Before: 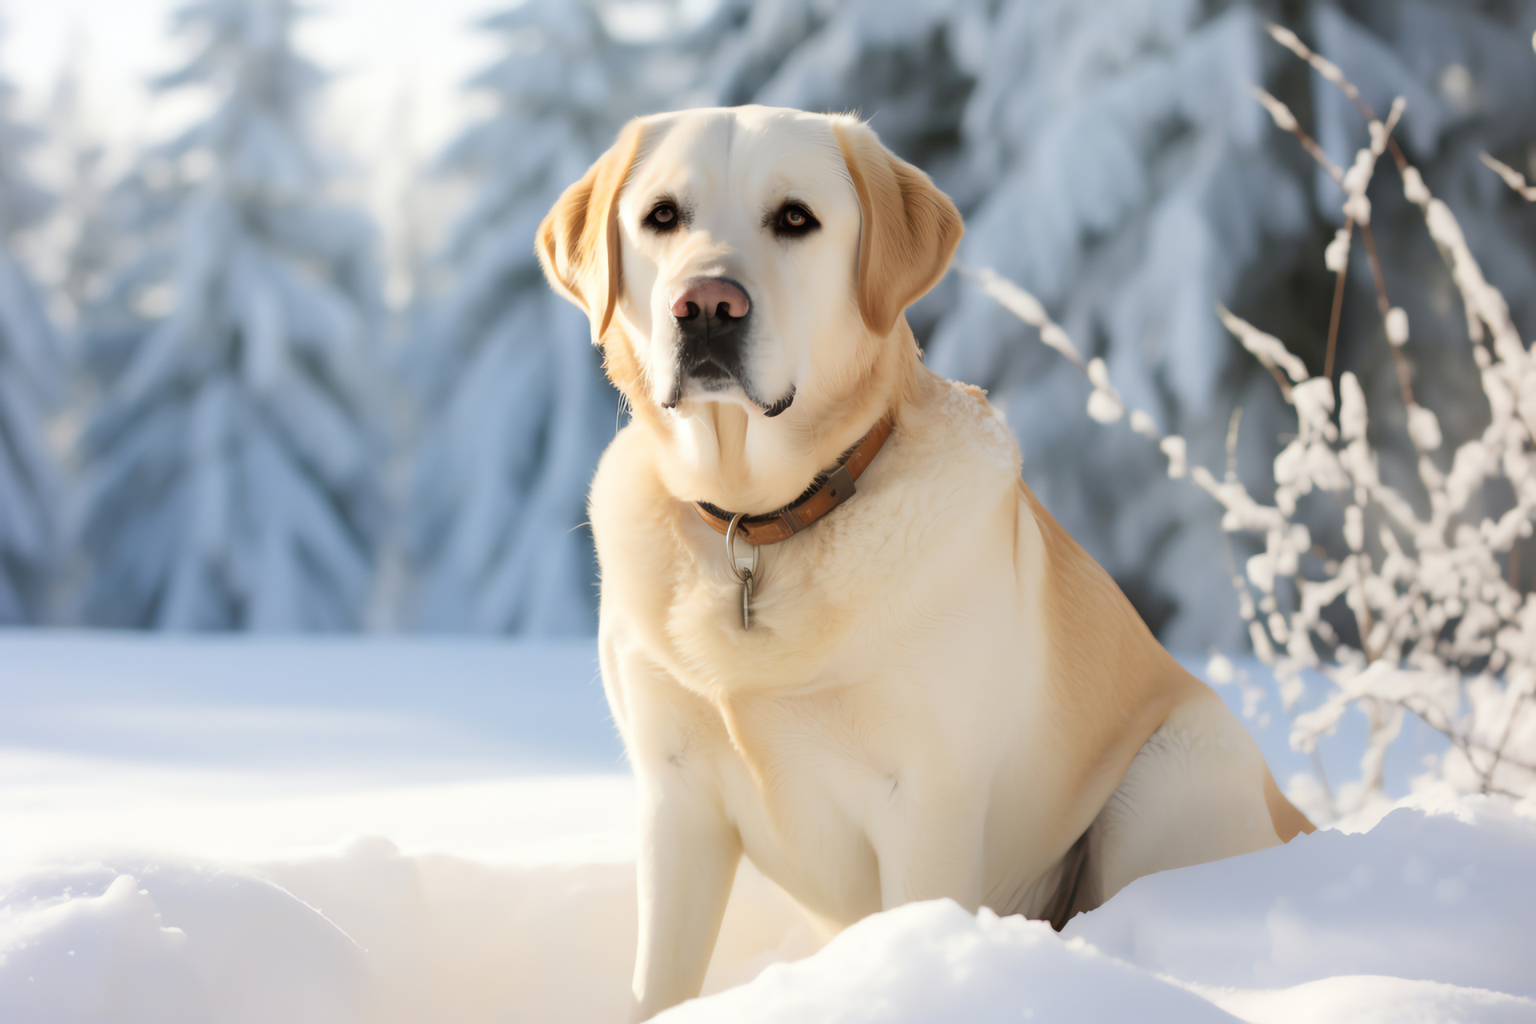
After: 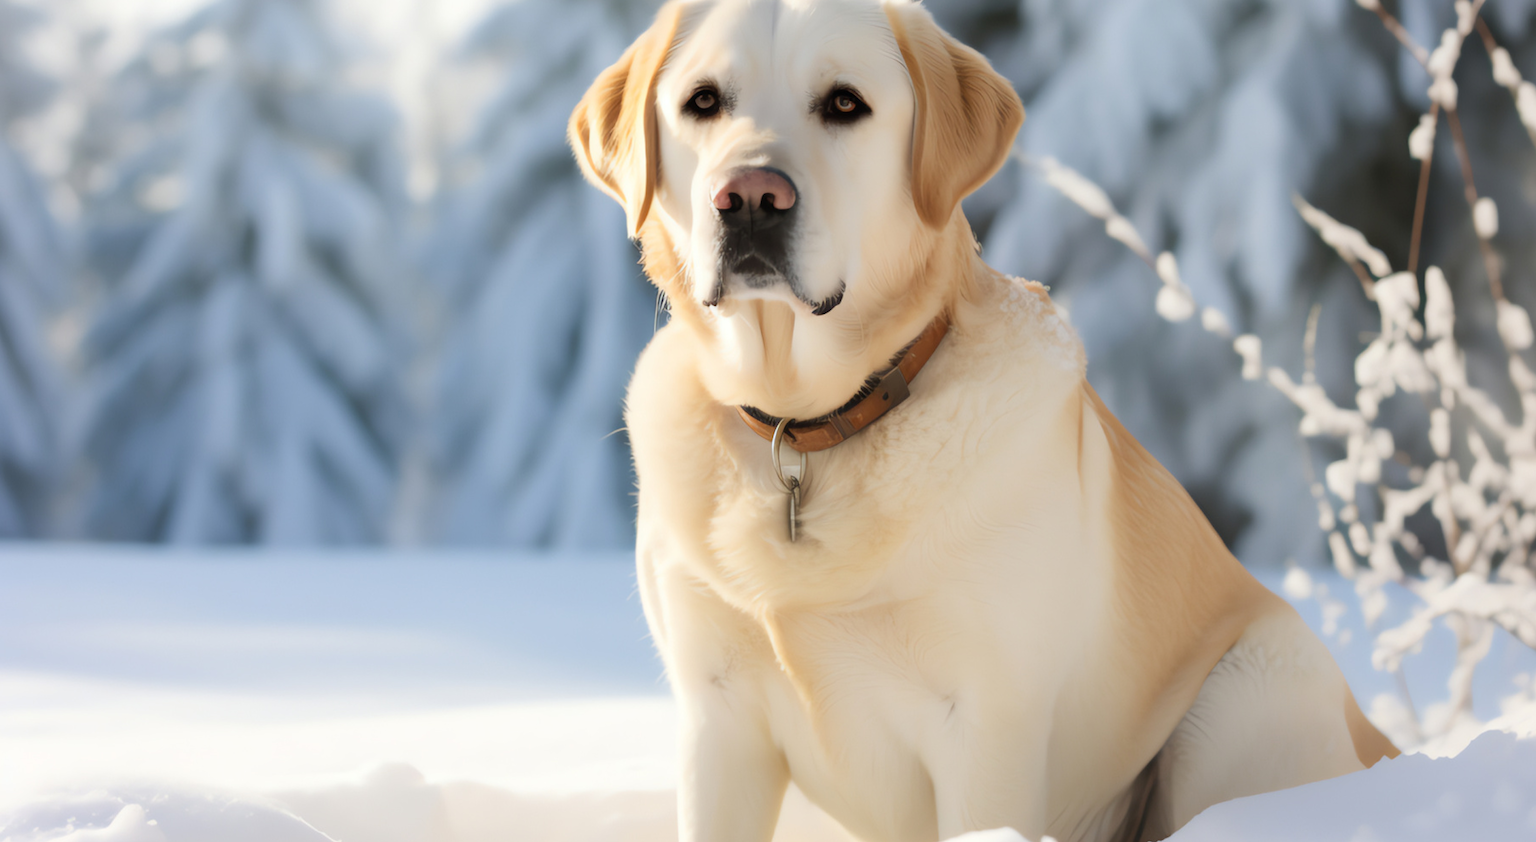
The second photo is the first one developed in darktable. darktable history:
crop and rotate: angle 0.111°, top 11.723%, right 5.789%, bottom 10.766%
